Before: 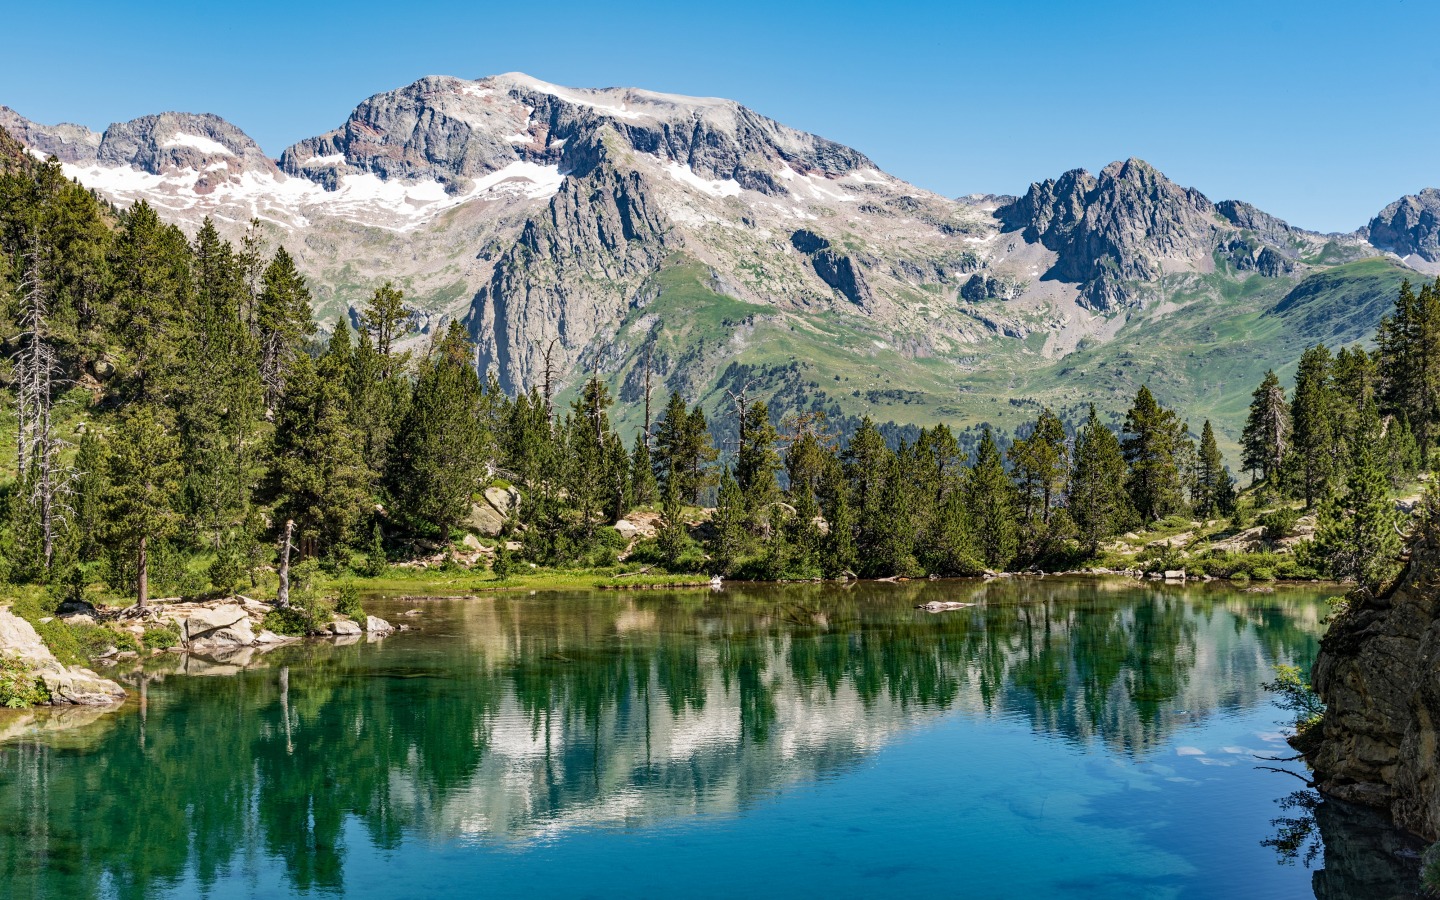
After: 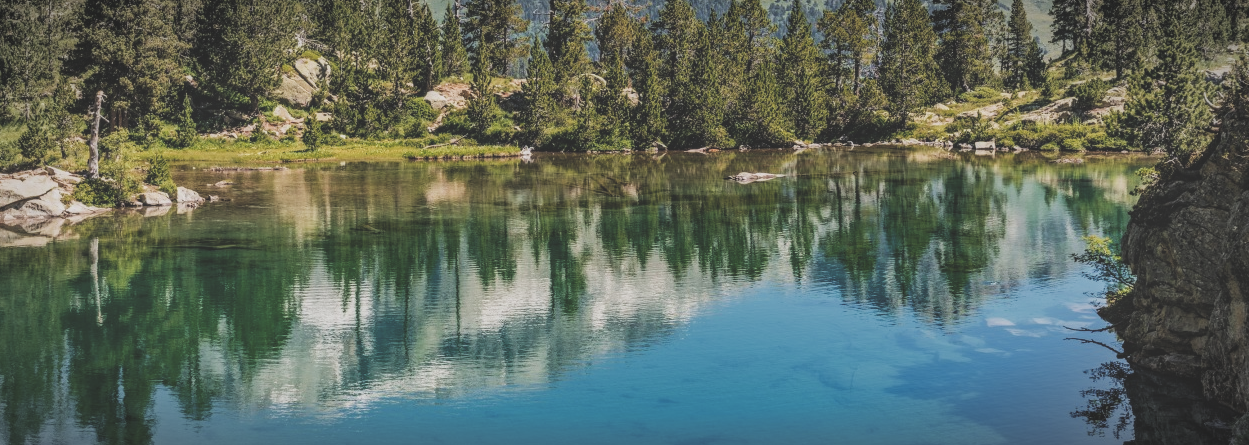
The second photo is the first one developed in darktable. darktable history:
color zones: curves: ch1 [(0.239, 0.552) (0.75, 0.5)]; ch2 [(0.25, 0.462) (0.749, 0.457)], mix 19.13%
local contrast: on, module defaults
exposure: black level correction -0.042, exposure 0.062 EV, compensate highlight preservation false
filmic rgb: black relative exposure -7.65 EV, white relative exposure 4.56 EV, hardness 3.61, add noise in highlights 0, preserve chrominance max RGB, color science v3 (2019), use custom middle-gray values true, contrast in highlights soft
crop and rotate: left 13.249%, top 47.768%, bottom 2.762%
vignetting: fall-off start 86.65%, automatic ratio true, unbound false
